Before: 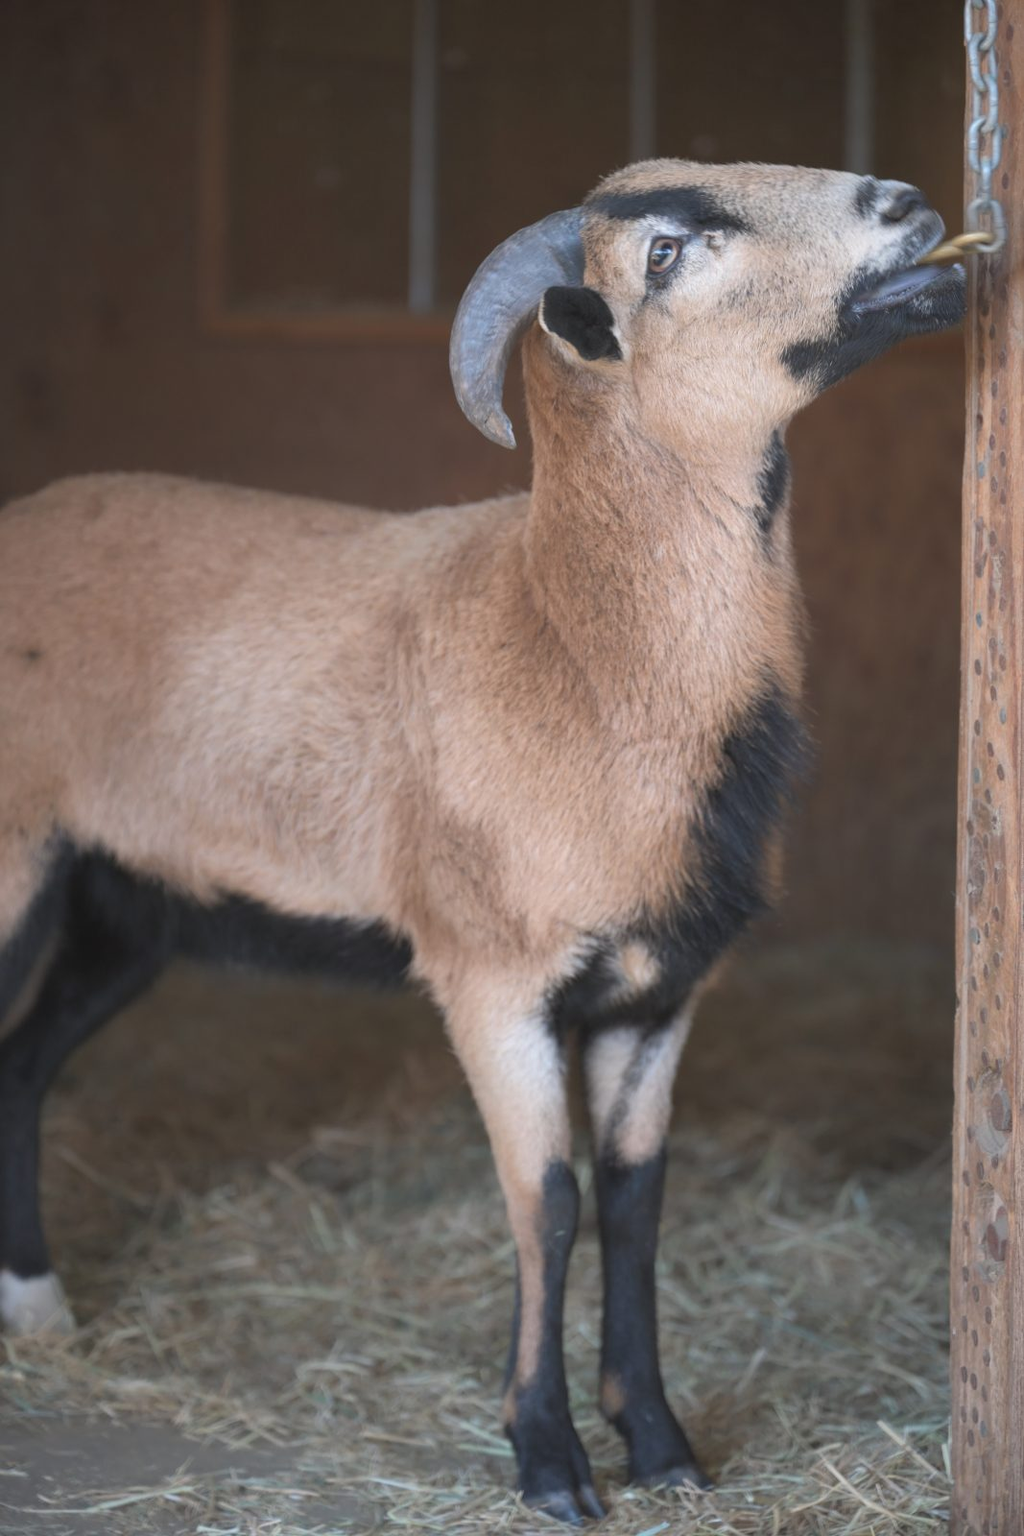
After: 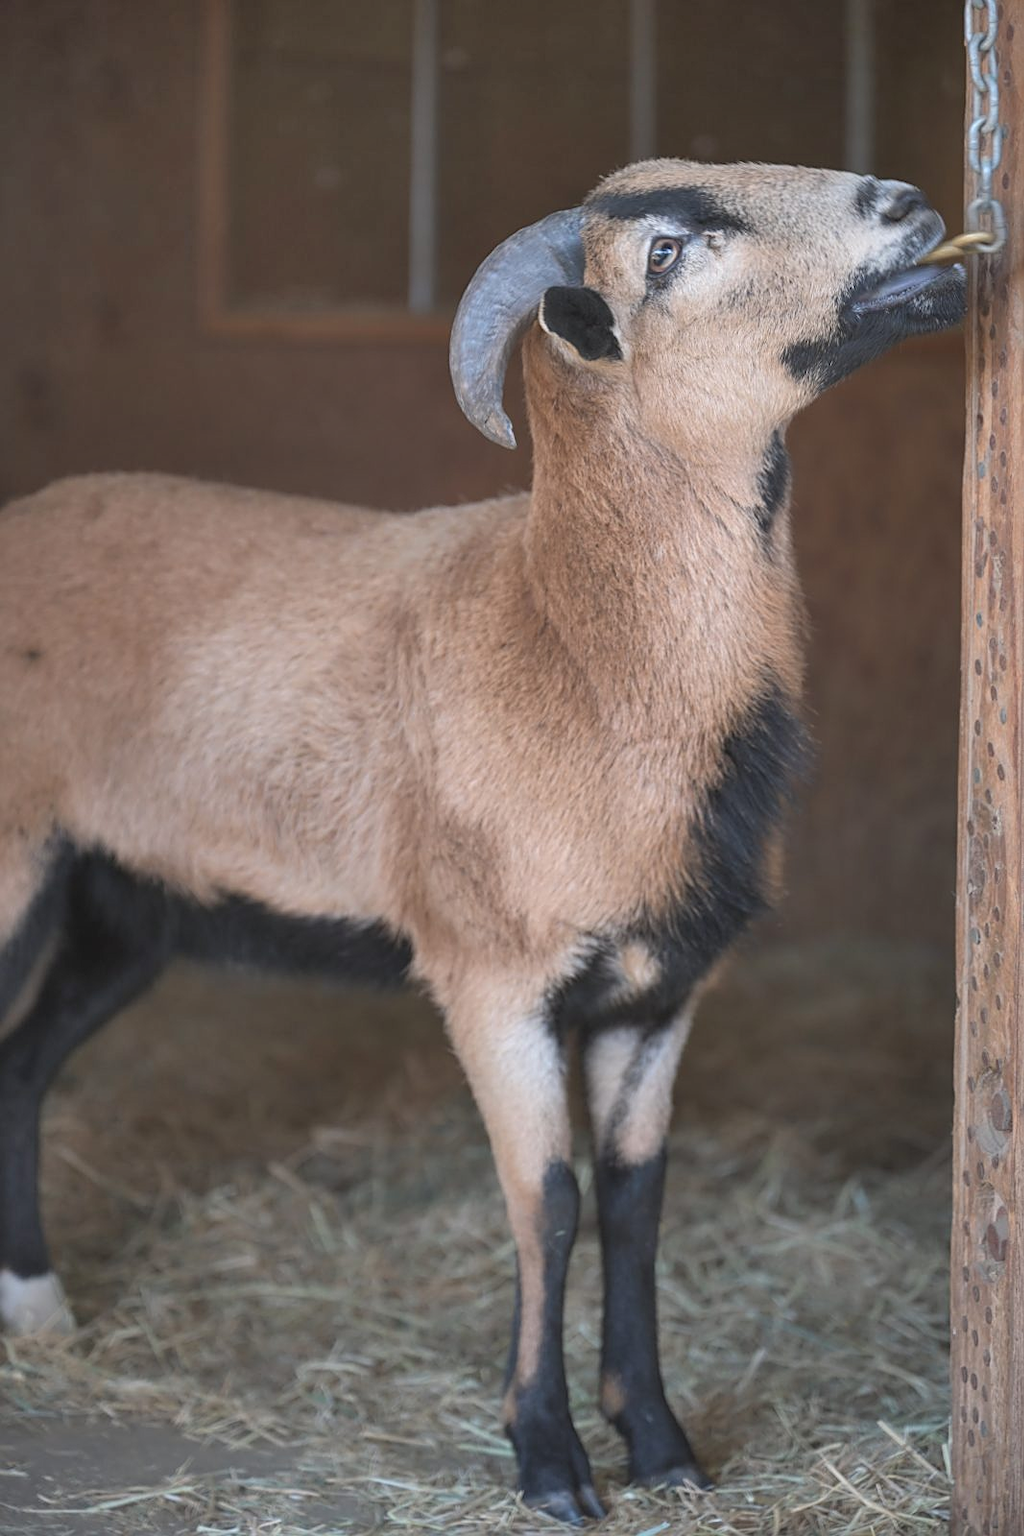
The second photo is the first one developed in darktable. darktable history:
sharpen: on, module defaults
shadows and highlights: shadows 52.16, highlights -28.49, highlights color adjustment 49.9%, soften with gaussian
local contrast: detail 109%
